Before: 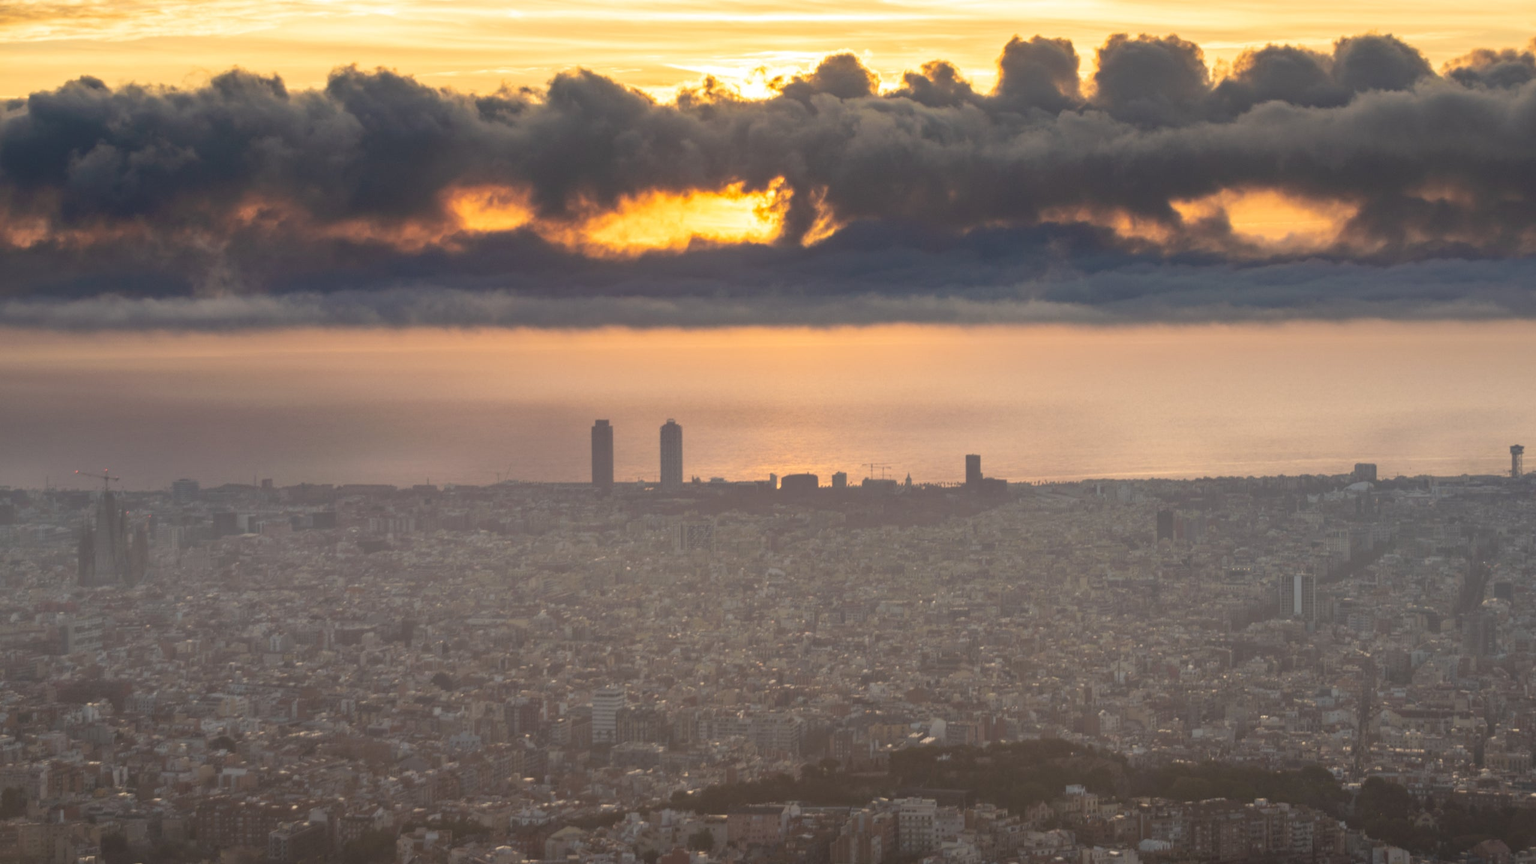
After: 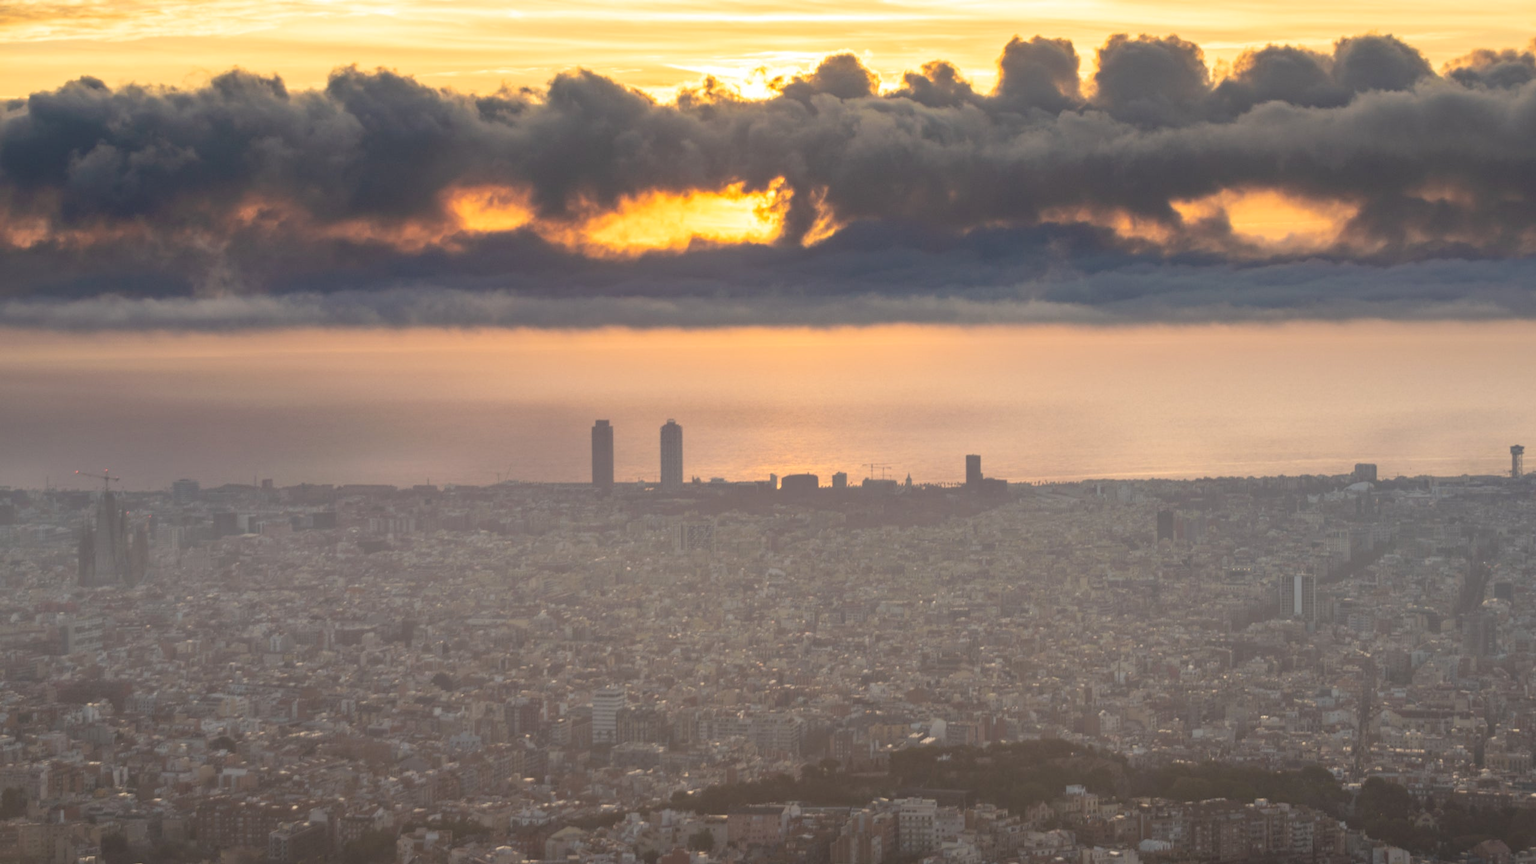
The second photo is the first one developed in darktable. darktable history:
contrast brightness saturation: contrast 0.053, brightness 0.062, saturation 0.013
